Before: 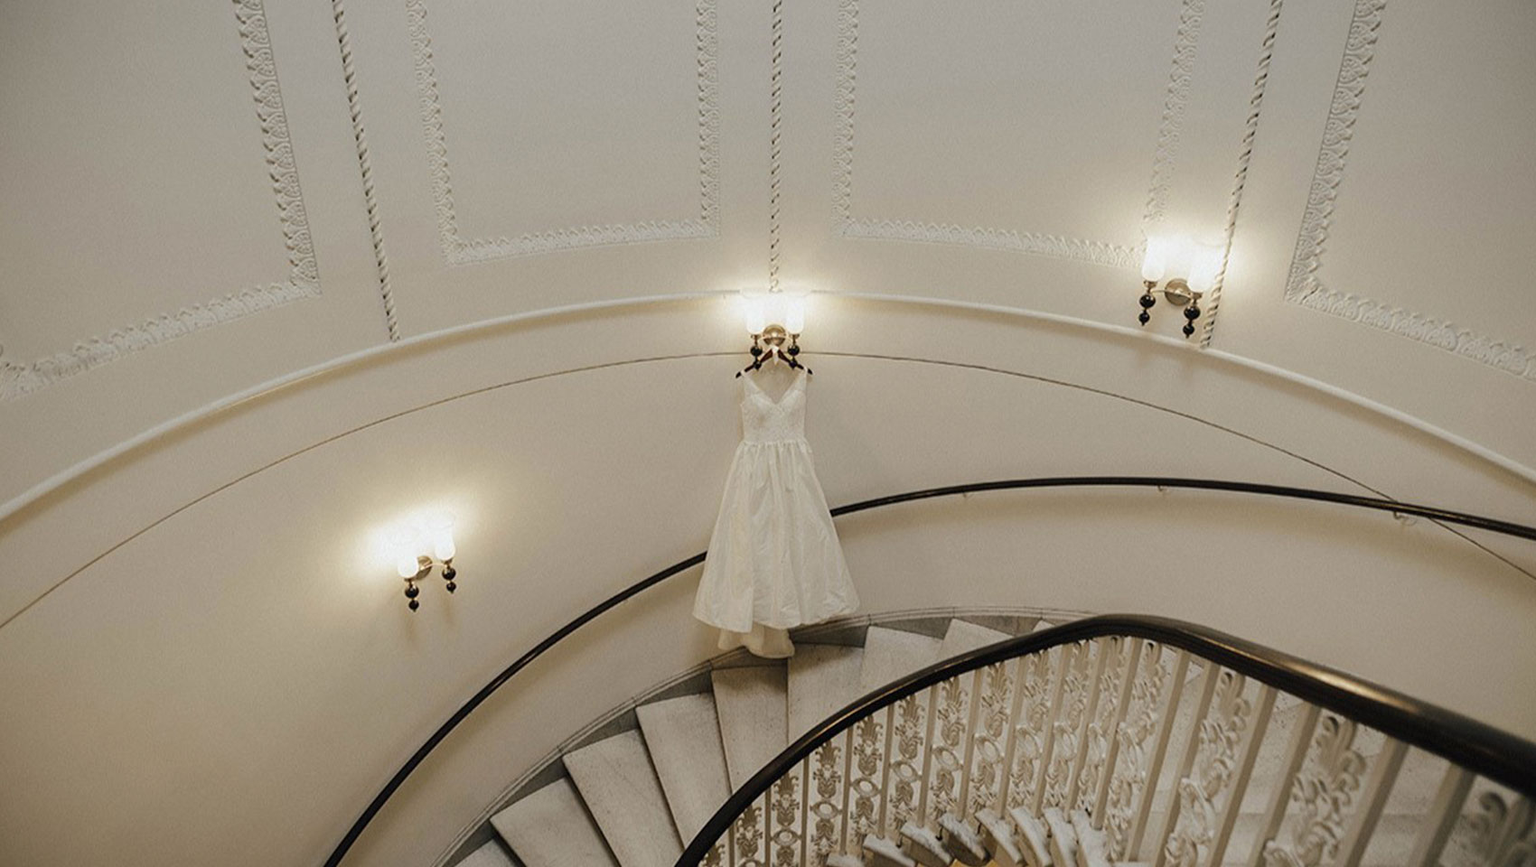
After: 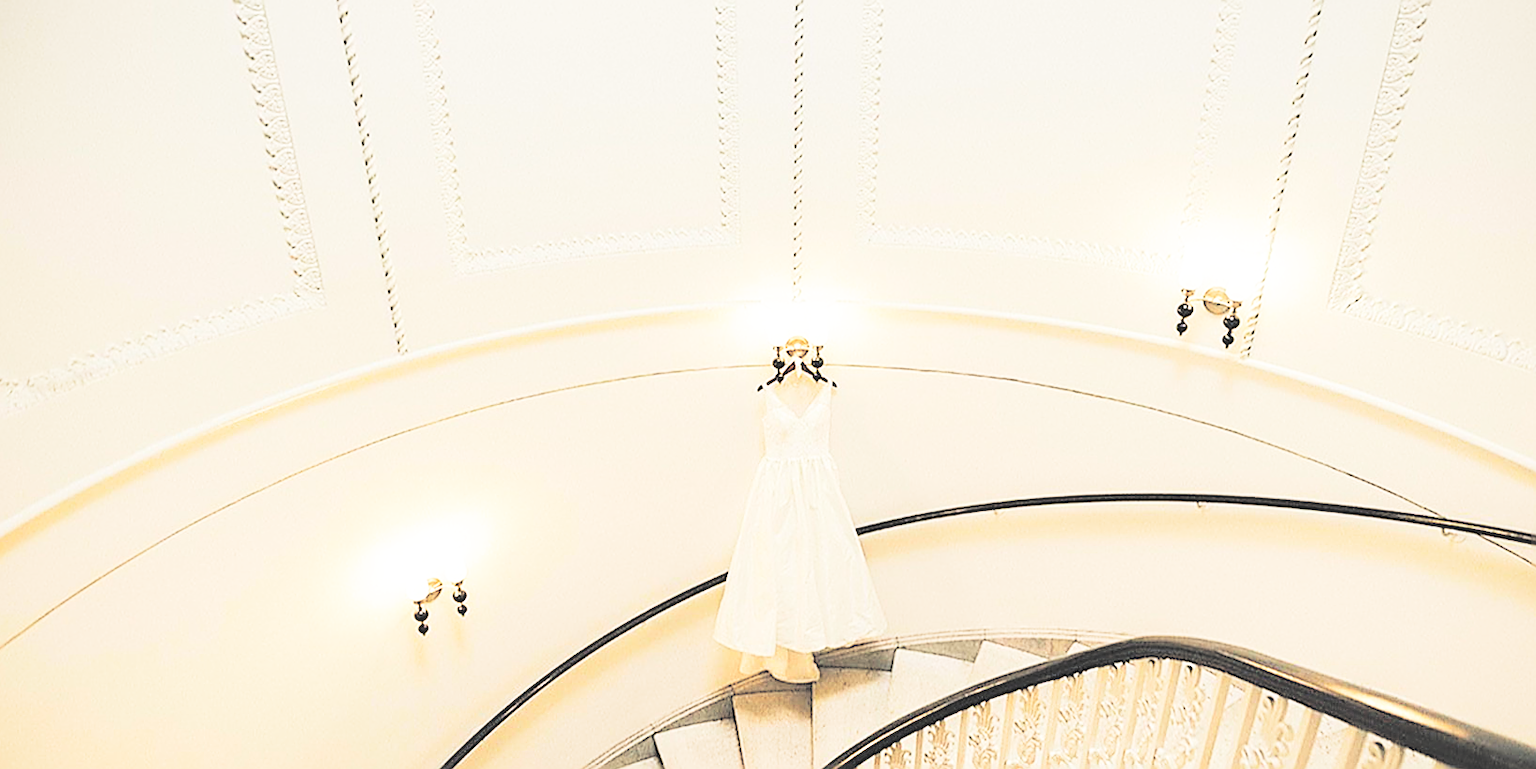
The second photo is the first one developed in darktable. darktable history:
crop and rotate: angle 0.189°, left 0.216%, right 2.988%, bottom 14.184%
base curve: curves: ch0 [(0, 0) (0.007, 0.004) (0.027, 0.03) (0.046, 0.07) (0.207, 0.54) (0.442, 0.872) (0.673, 0.972) (1, 1)], preserve colors none
contrast brightness saturation: brightness 0.997
sharpen: radius 1.728, amount 1.306
